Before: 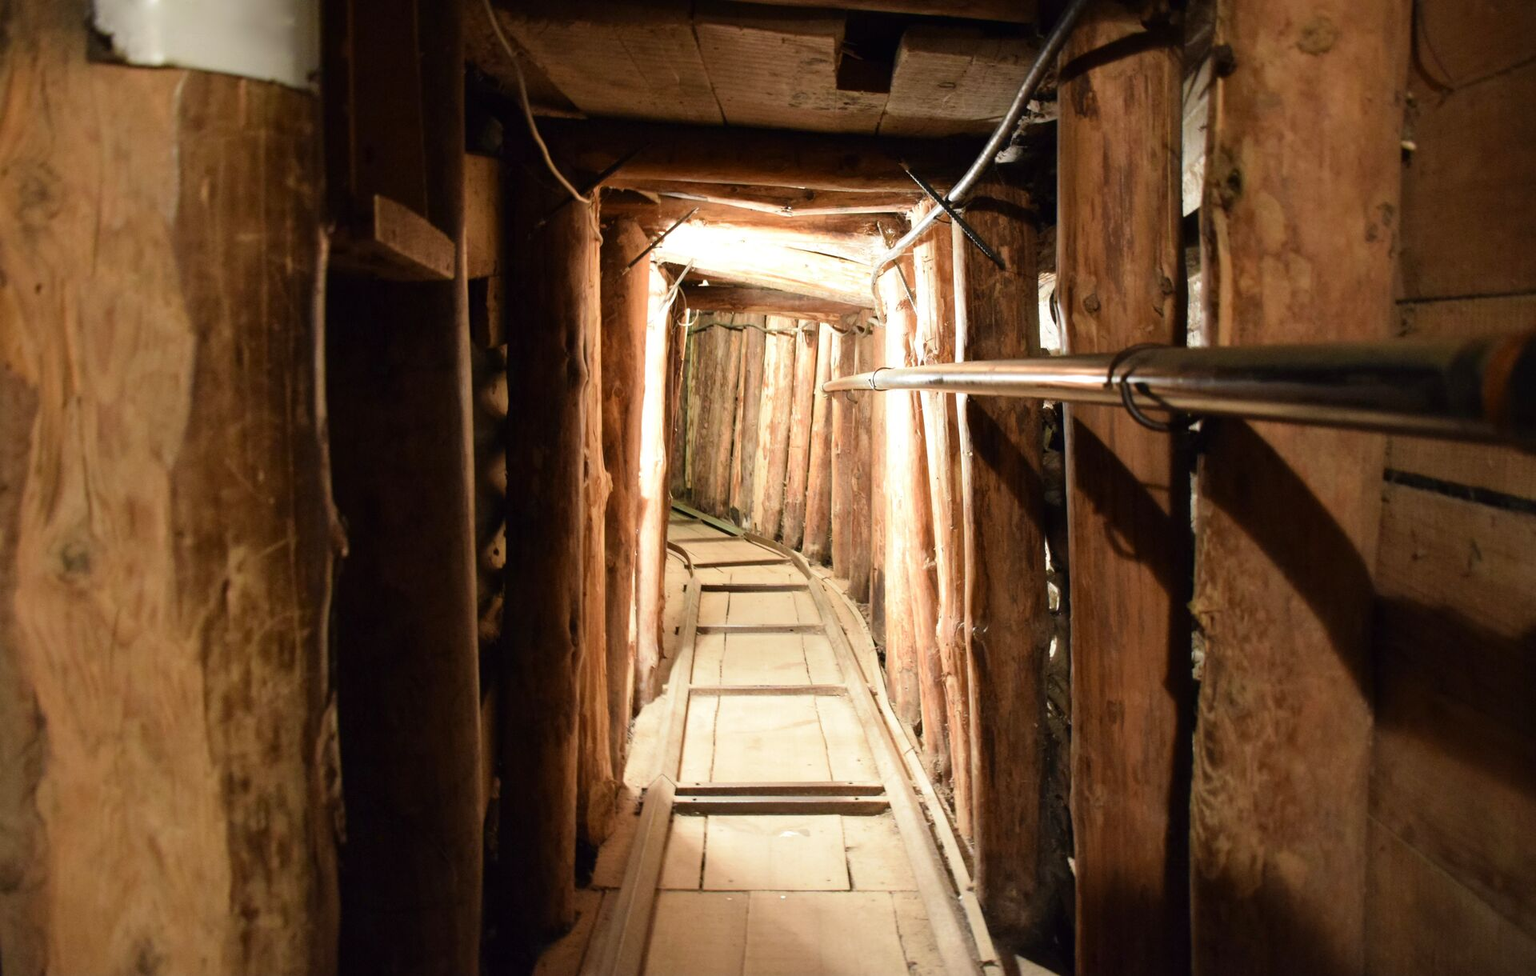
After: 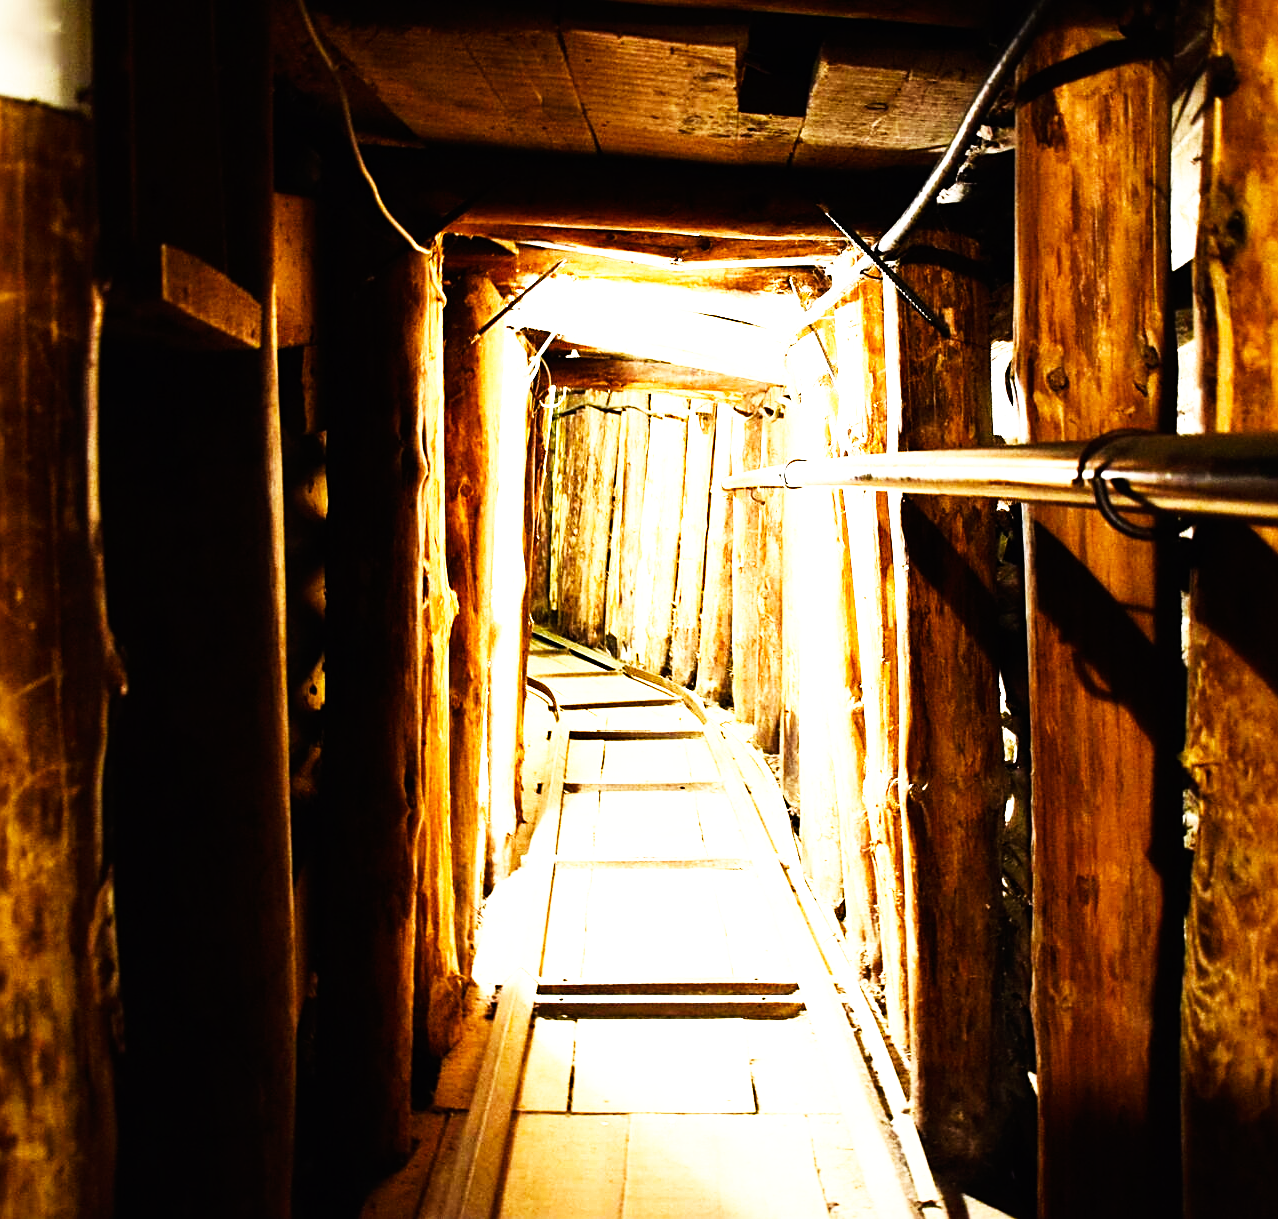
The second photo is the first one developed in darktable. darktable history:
crop and rotate: left 15.991%, right 17.427%
base curve: curves: ch0 [(0, 0) (0.007, 0.004) (0.027, 0.03) (0.046, 0.07) (0.207, 0.54) (0.442, 0.872) (0.673, 0.972) (1, 1)], preserve colors none
tone equalizer: -8 EV -0.753 EV, -7 EV -0.709 EV, -6 EV -0.588 EV, -5 EV -0.385 EV, -3 EV 0.37 EV, -2 EV 0.6 EV, -1 EV 0.675 EV, +0 EV 0.735 EV, edges refinement/feathering 500, mask exposure compensation -1.57 EV, preserve details no
color balance rgb: perceptual saturation grading › global saturation 19.825%, perceptual brilliance grading › highlights 15.632%, perceptual brilliance grading › shadows -14.548%, global vibrance 20%
sharpen: on, module defaults
